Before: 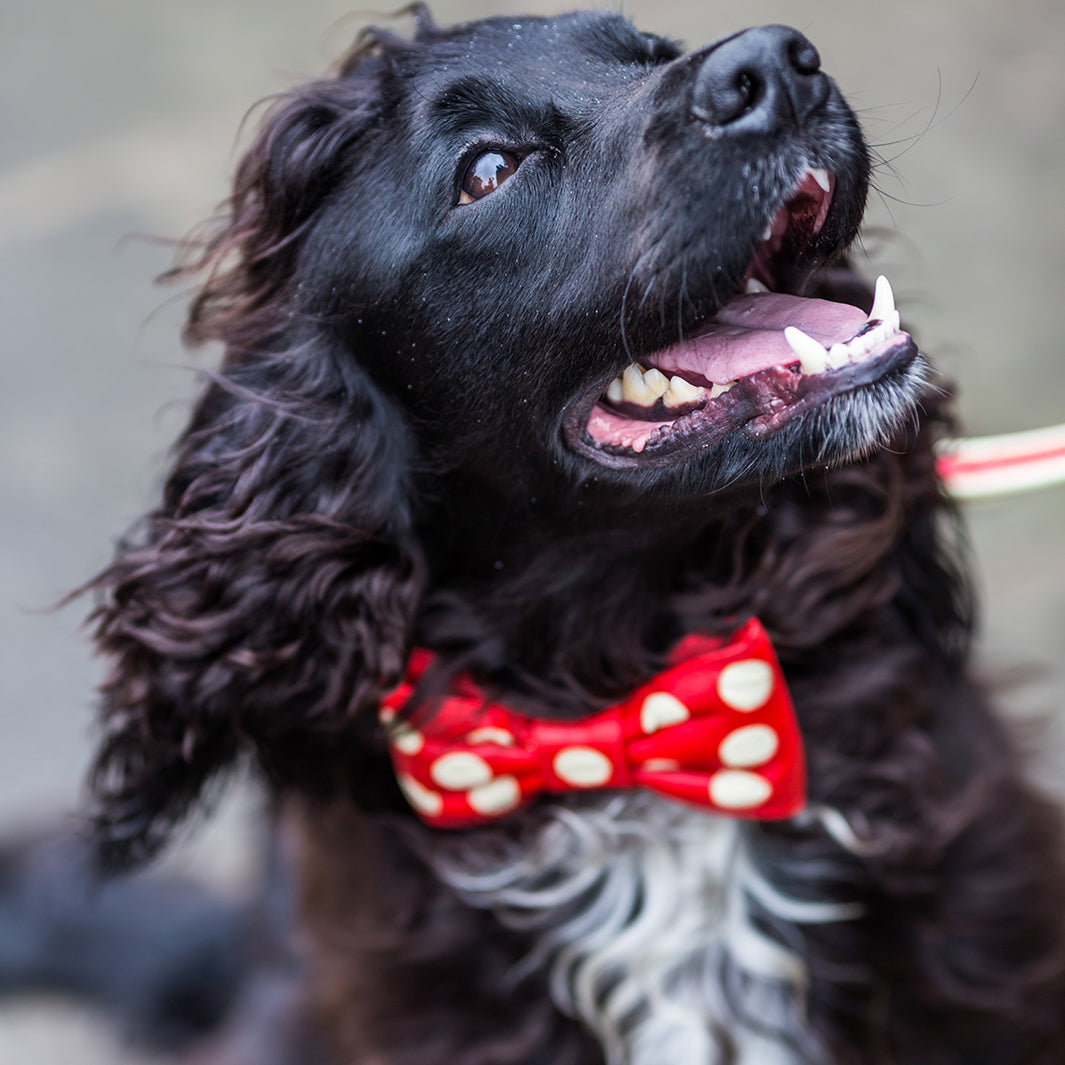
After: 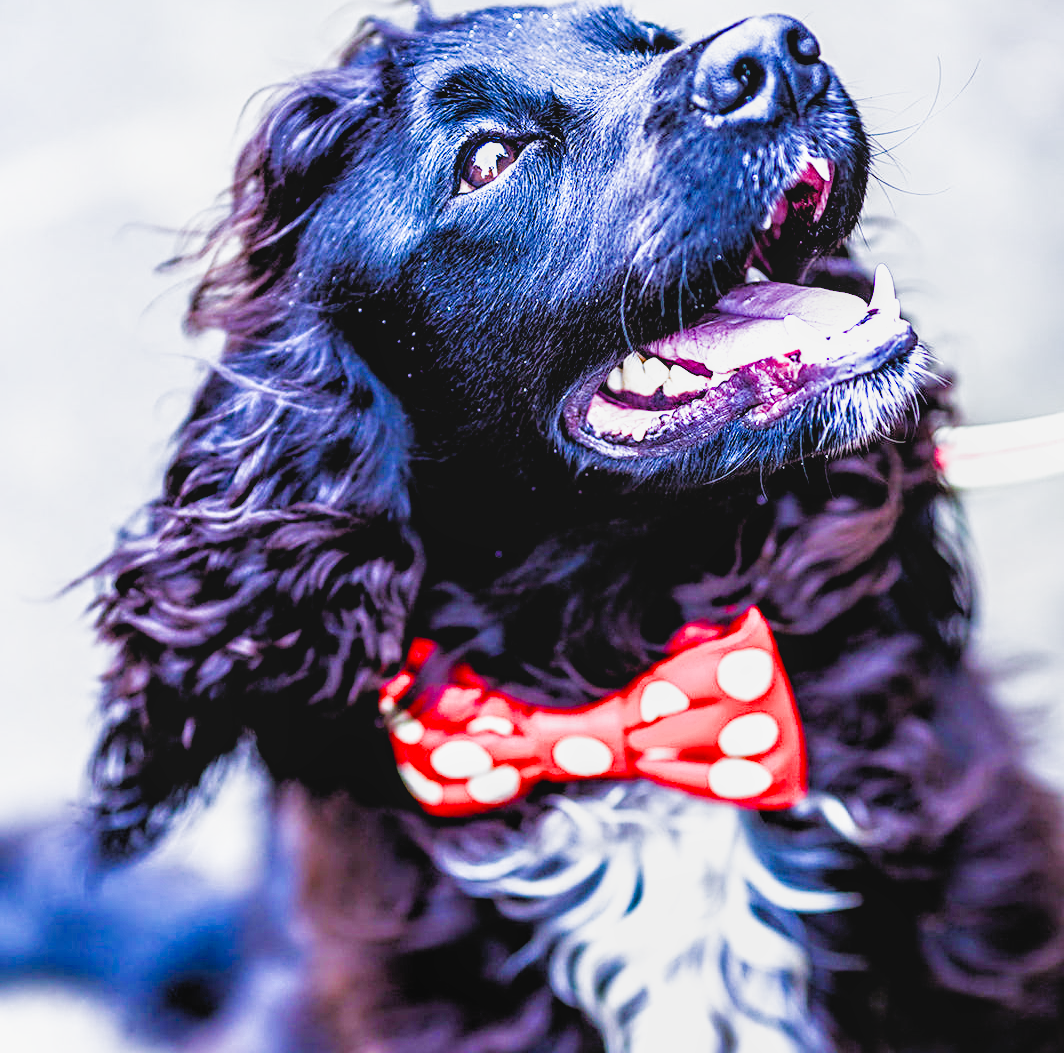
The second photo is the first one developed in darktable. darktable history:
color balance rgb: linear chroma grading › global chroma 16.62%, perceptual saturation grading › highlights -8.63%, perceptual saturation grading › mid-tones 18.66%, perceptual saturation grading › shadows 28.49%, perceptual brilliance grading › highlights 14.22%, perceptual brilliance grading › shadows -18.96%, global vibrance 27.71%
white balance: red 0.948, green 1.02, blue 1.176
exposure: black level correction -0.002, exposure 1.35 EV, compensate highlight preservation false
rgb levels: levels [[0.01, 0.419, 0.839], [0, 0.5, 1], [0, 0.5, 1]]
filmic rgb: black relative exposure -4.4 EV, white relative exposure 5 EV, threshold 3 EV, hardness 2.23, latitude 40.06%, contrast 1.15, highlights saturation mix 10%, shadows ↔ highlights balance 1.04%, preserve chrominance RGB euclidean norm (legacy), color science v4 (2020), enable highlight reconstruction true
sharpen: radius 2.767
crop: top 1.049%, right 0.001%
local contrast: detail 110%
